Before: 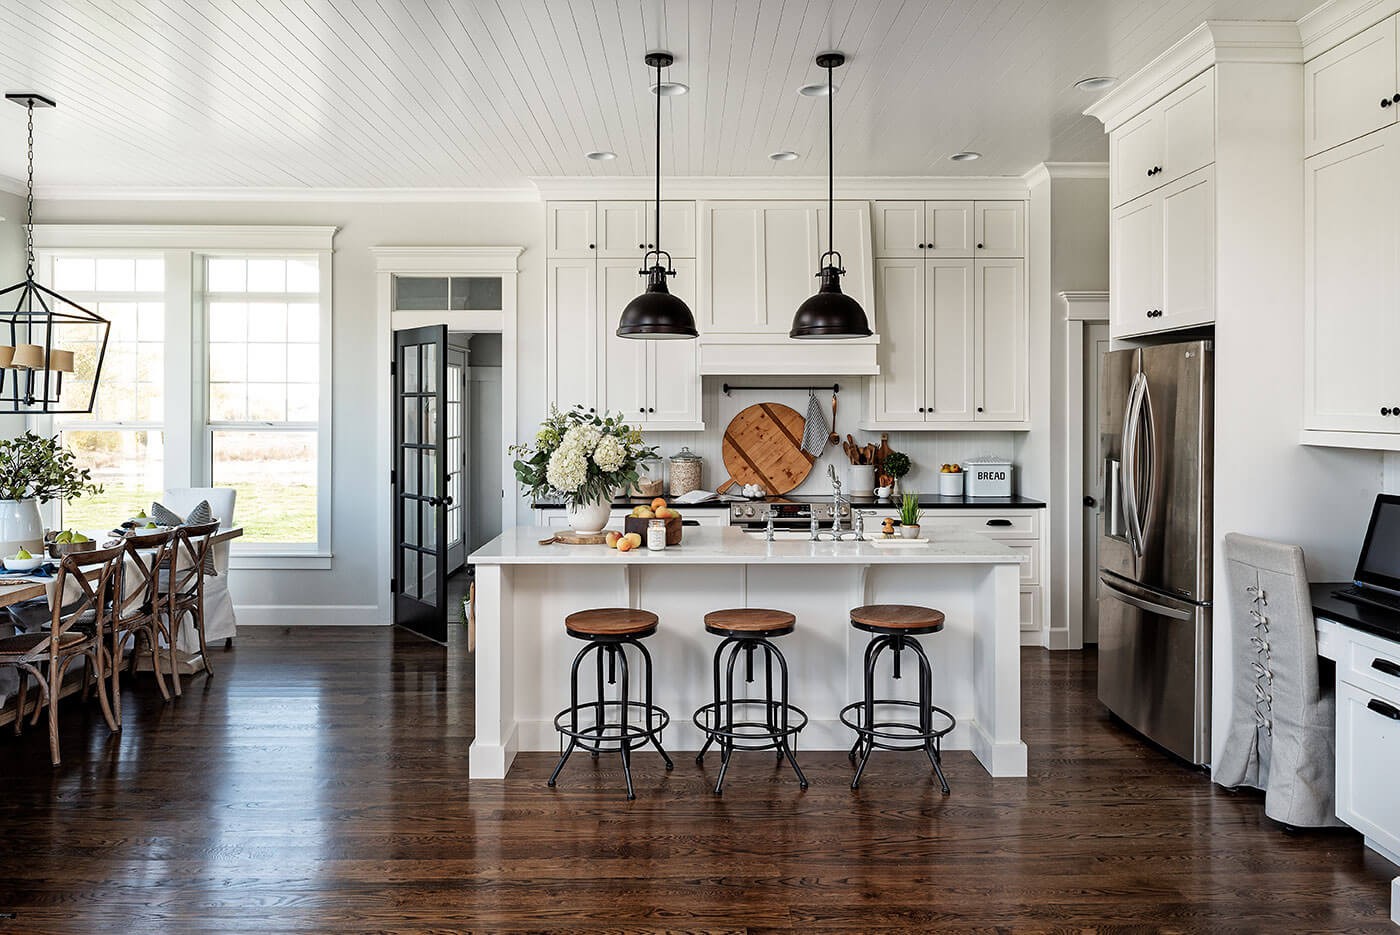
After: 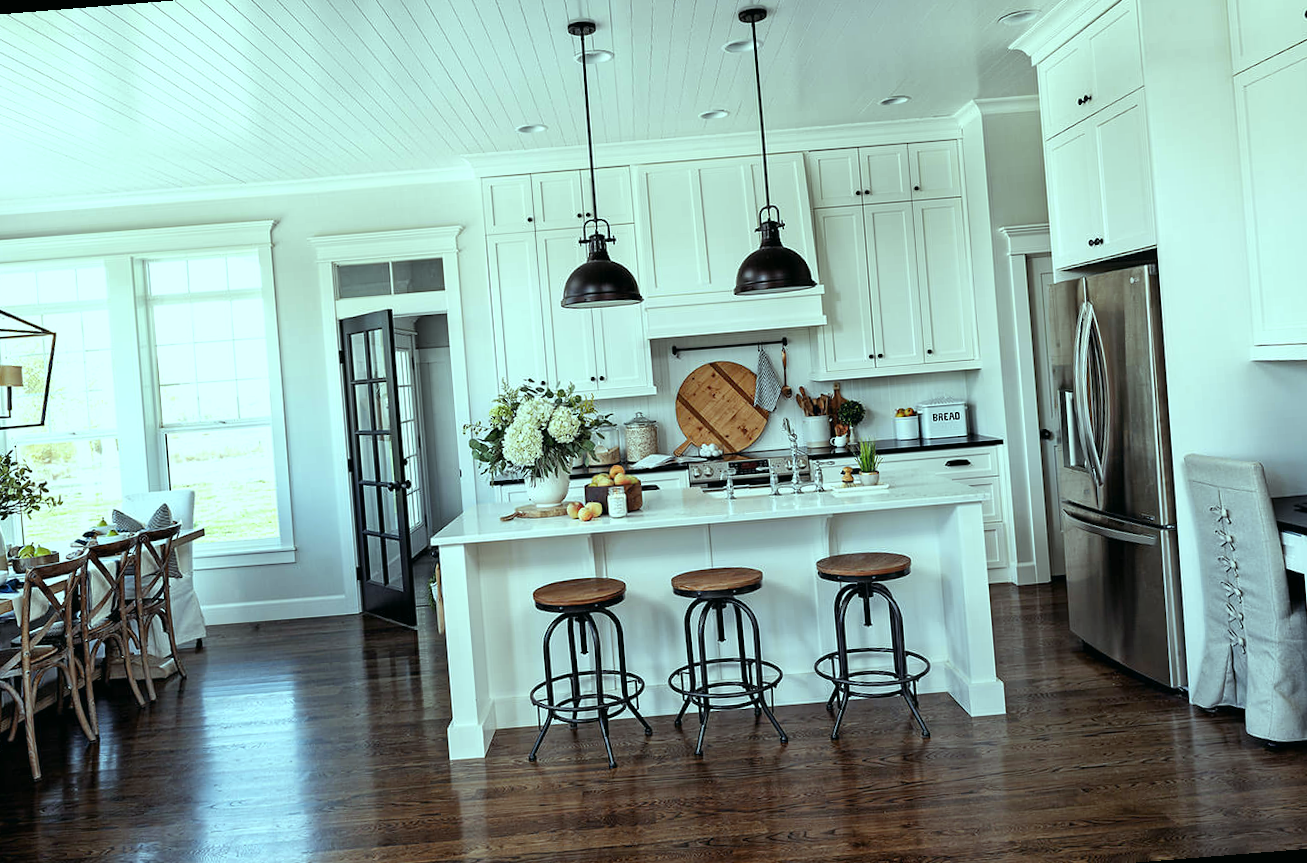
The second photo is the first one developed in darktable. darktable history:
rotate and perspective: rotation -4.57°, crop left 0.054, crop right 0.944, crop top 0.087, crop bottom 0.914
color balance: mode lift, gamma, gain (sRGB), lift [0.997, 0.979, 1.021, 1.011], gamma [1, 1.084, 0.916, 0.998], gain [1, 0.87, 1.13, 1.101], contrast 4.55%, contrast fulcrum 38.24%, output saturation 104.09%
exposure: compensate exposure bias true, compensate highlight preservation false
